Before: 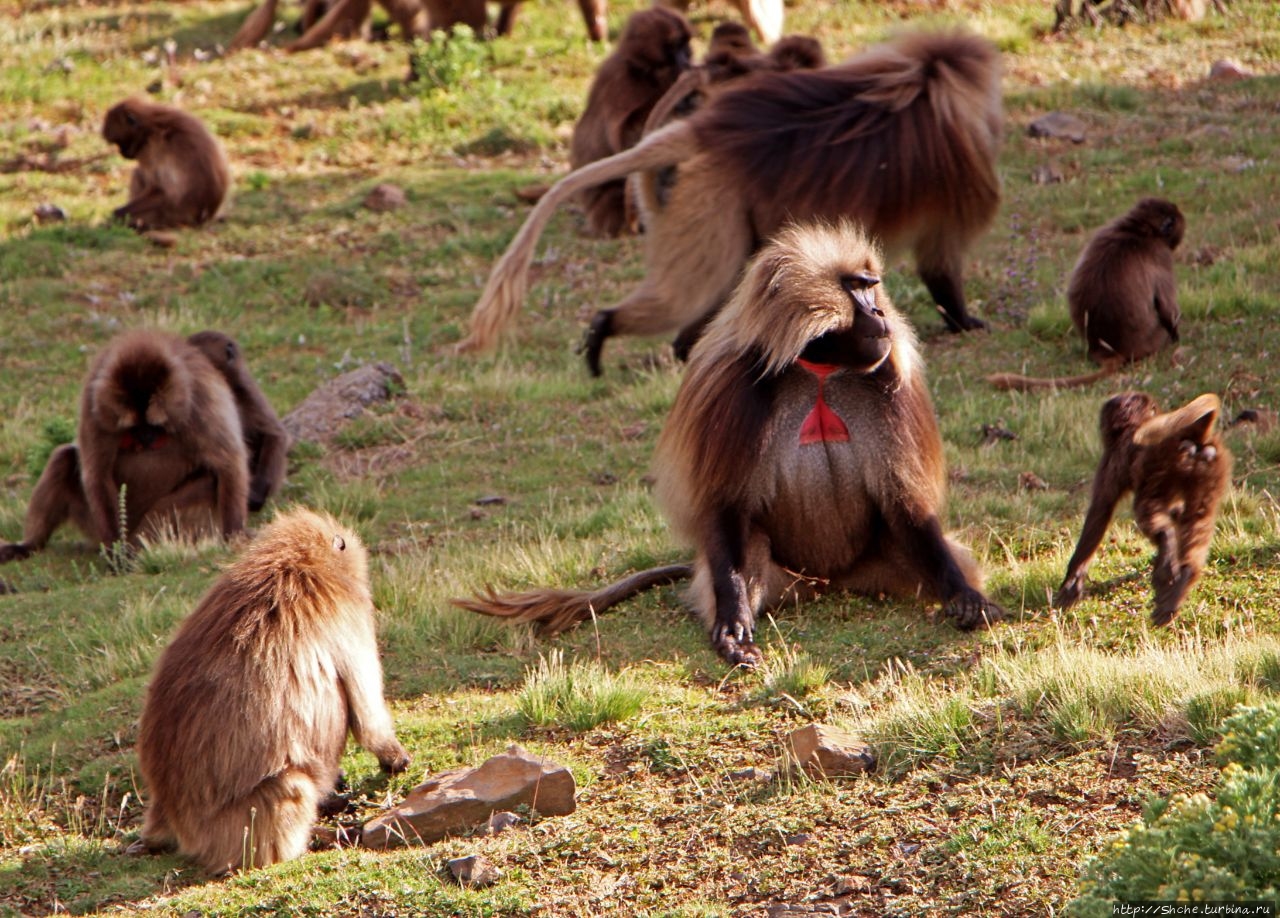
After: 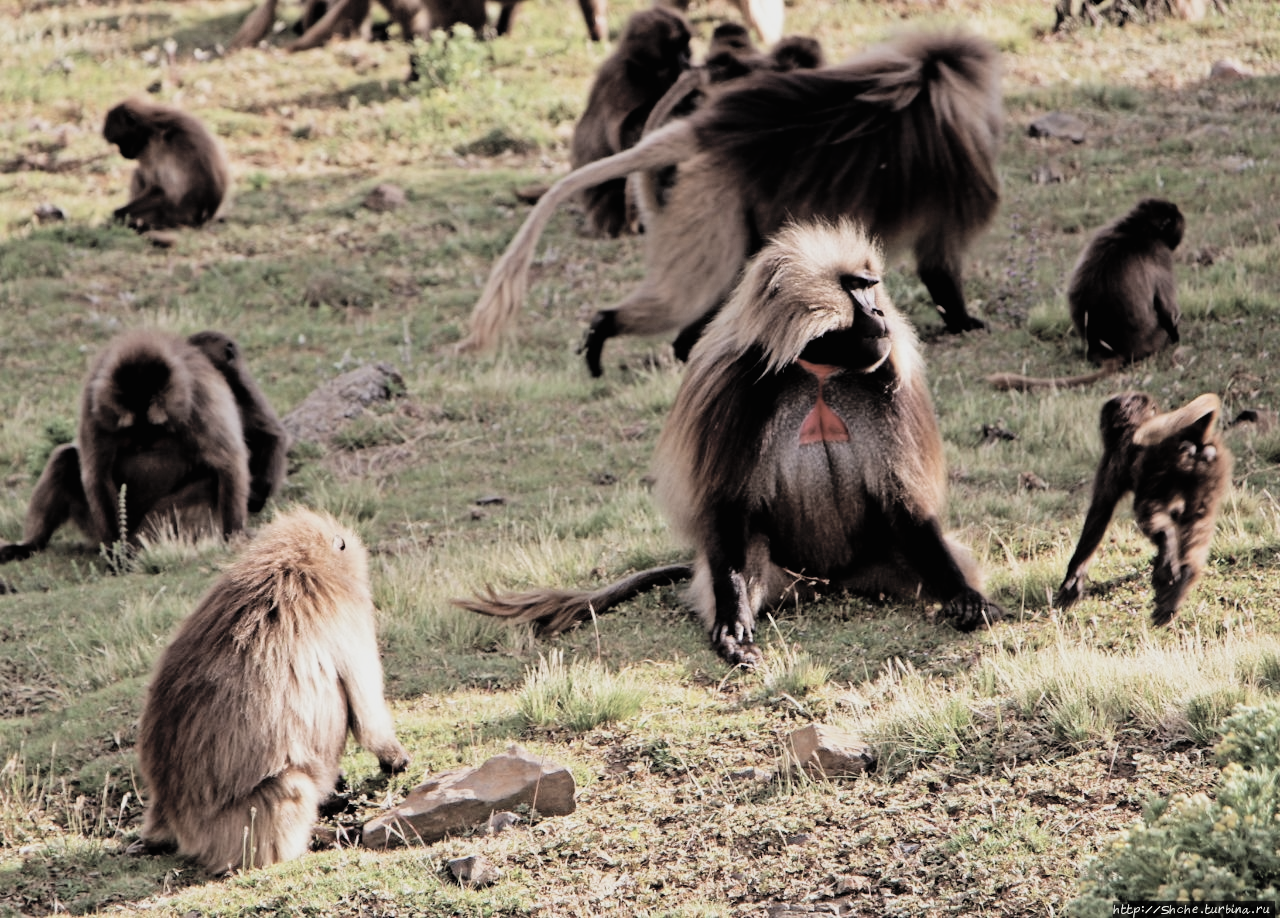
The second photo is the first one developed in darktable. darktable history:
contrast brightness saturation: brightness 0.185, saturation -0.485
filmic rgb: black relative exposure -5.14 EV, white relative exposure 3.98 EV, threshold 5.97 EV, hardness 2.9, contrast 1.3, highlights saturation mix -30.68%, enable highlight reconstruction true
